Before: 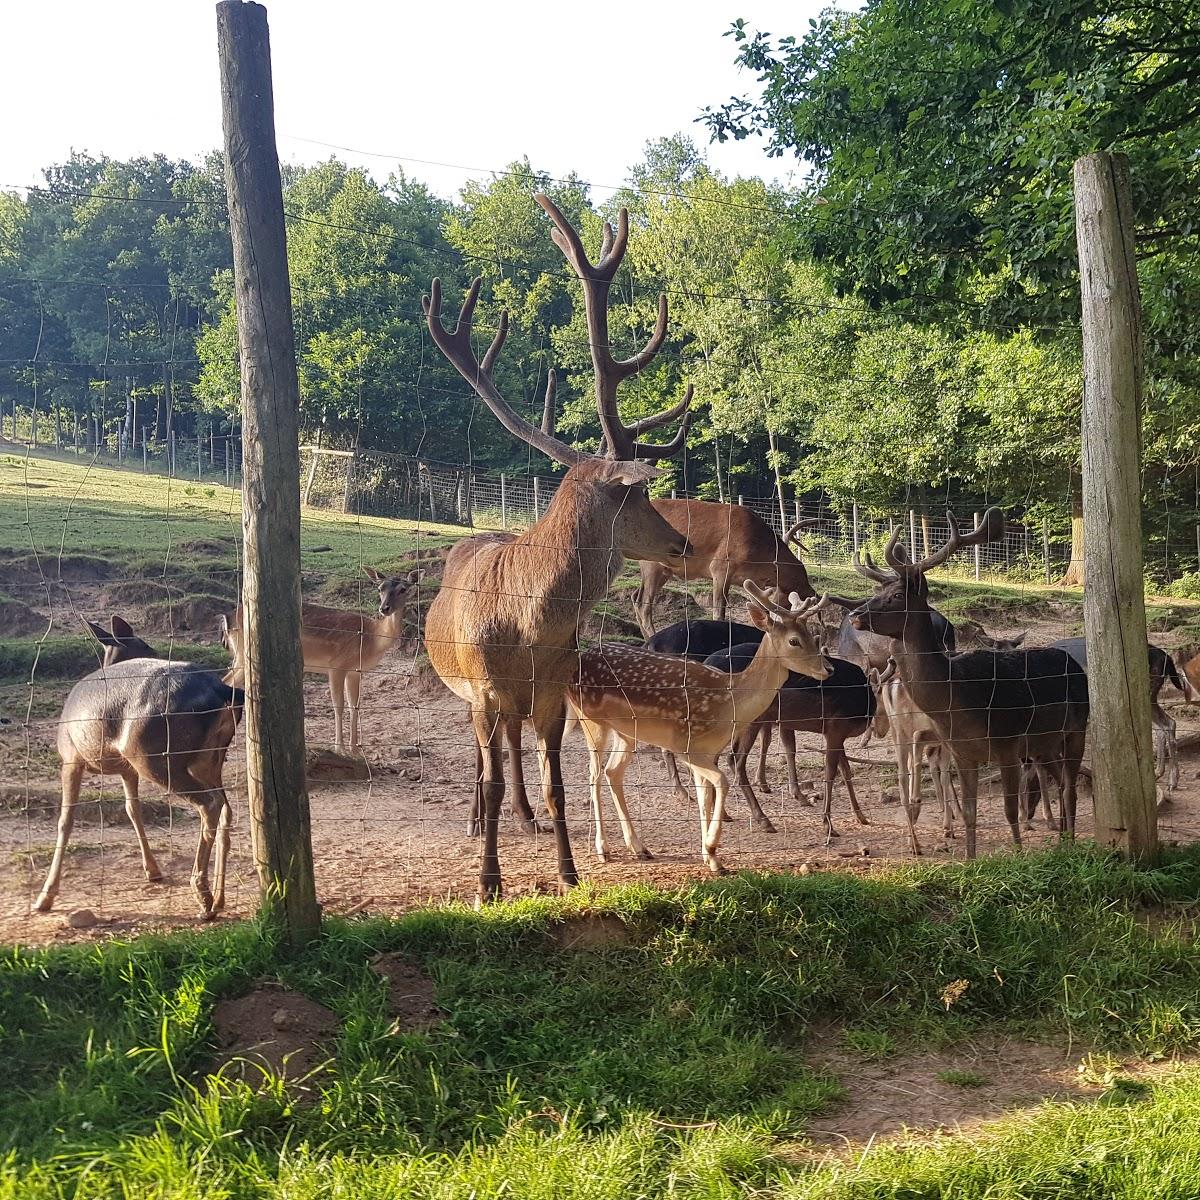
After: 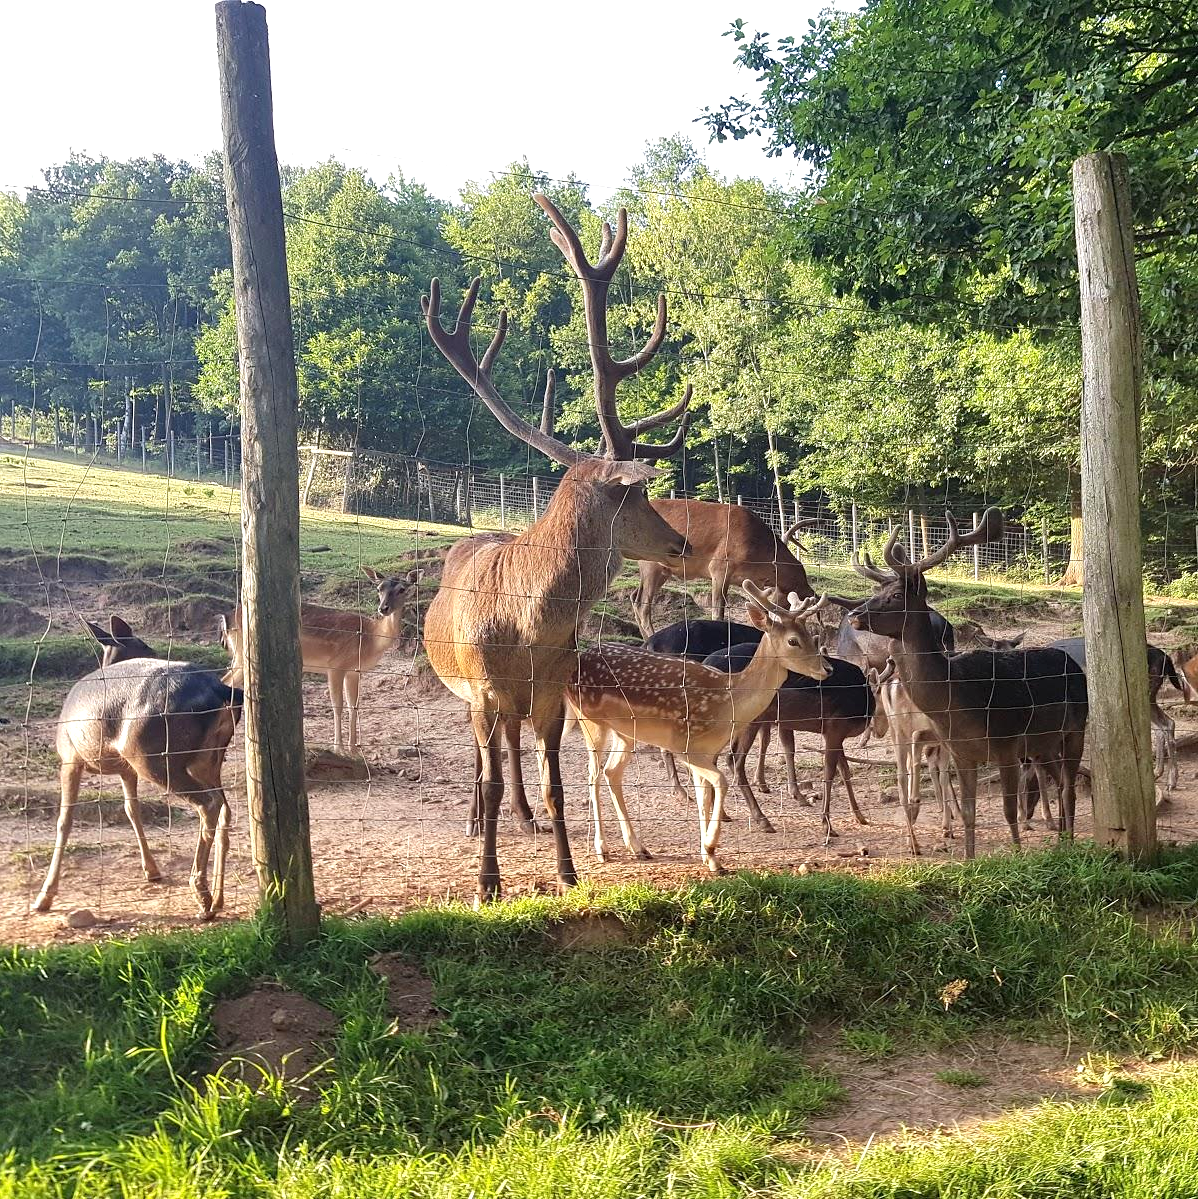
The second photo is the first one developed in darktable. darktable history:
crop and rotate: left 0.152%, bottom 0.002%
exposure: black level correction 0.001, exposure 0.498 EV, compensate highlight preservation false
